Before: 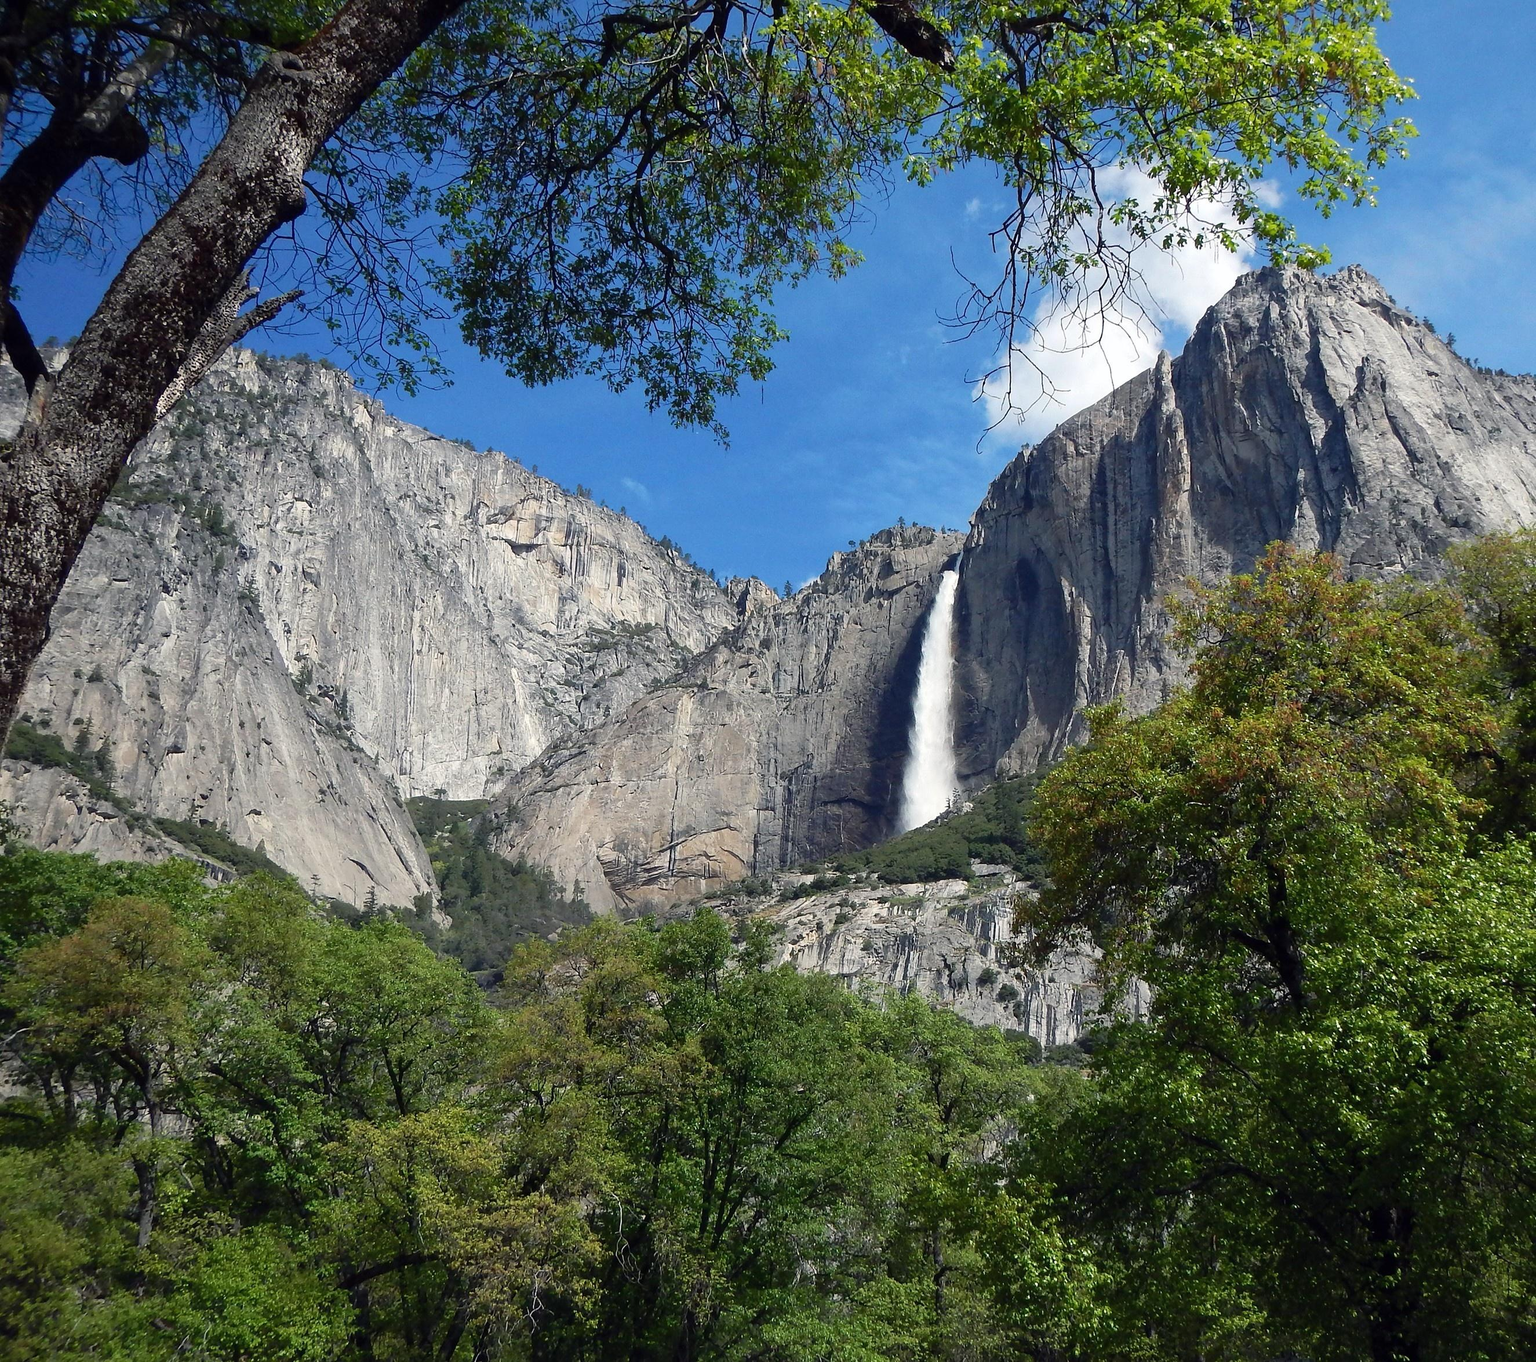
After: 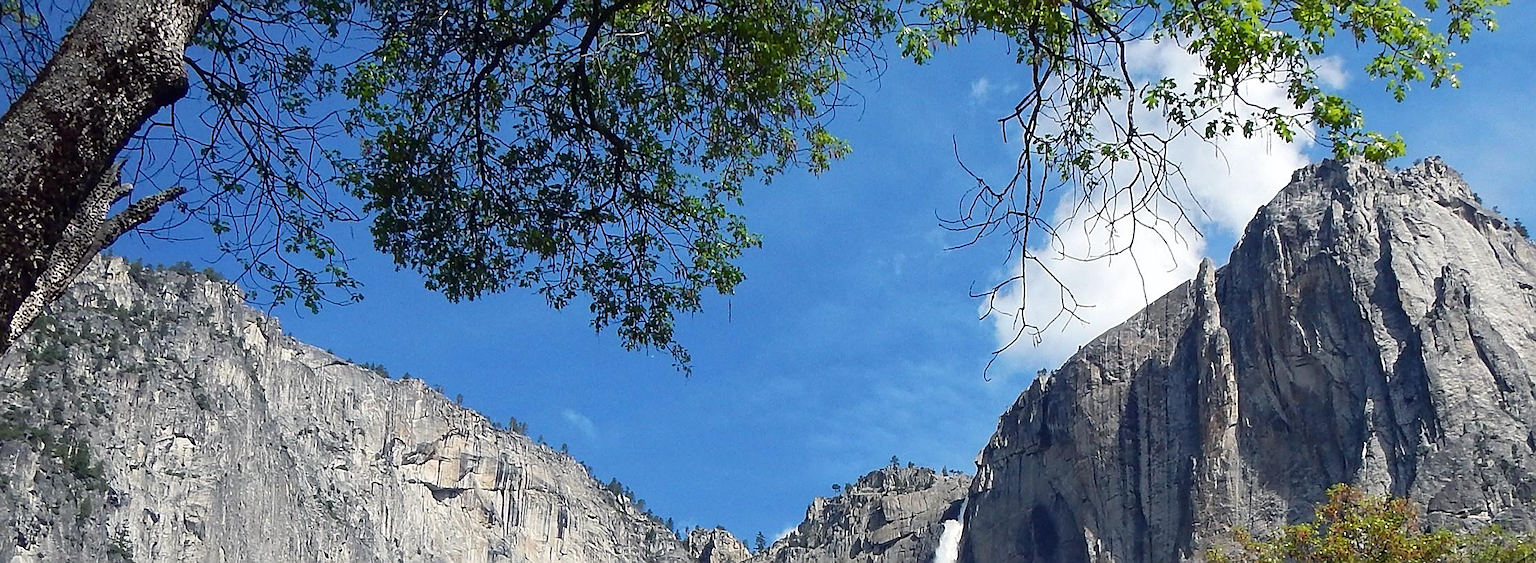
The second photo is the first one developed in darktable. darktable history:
sharpen: on, module defaults
crop and rotate: left 9.623%, top 9.75%, right 6.142%, bottom 55.348%
